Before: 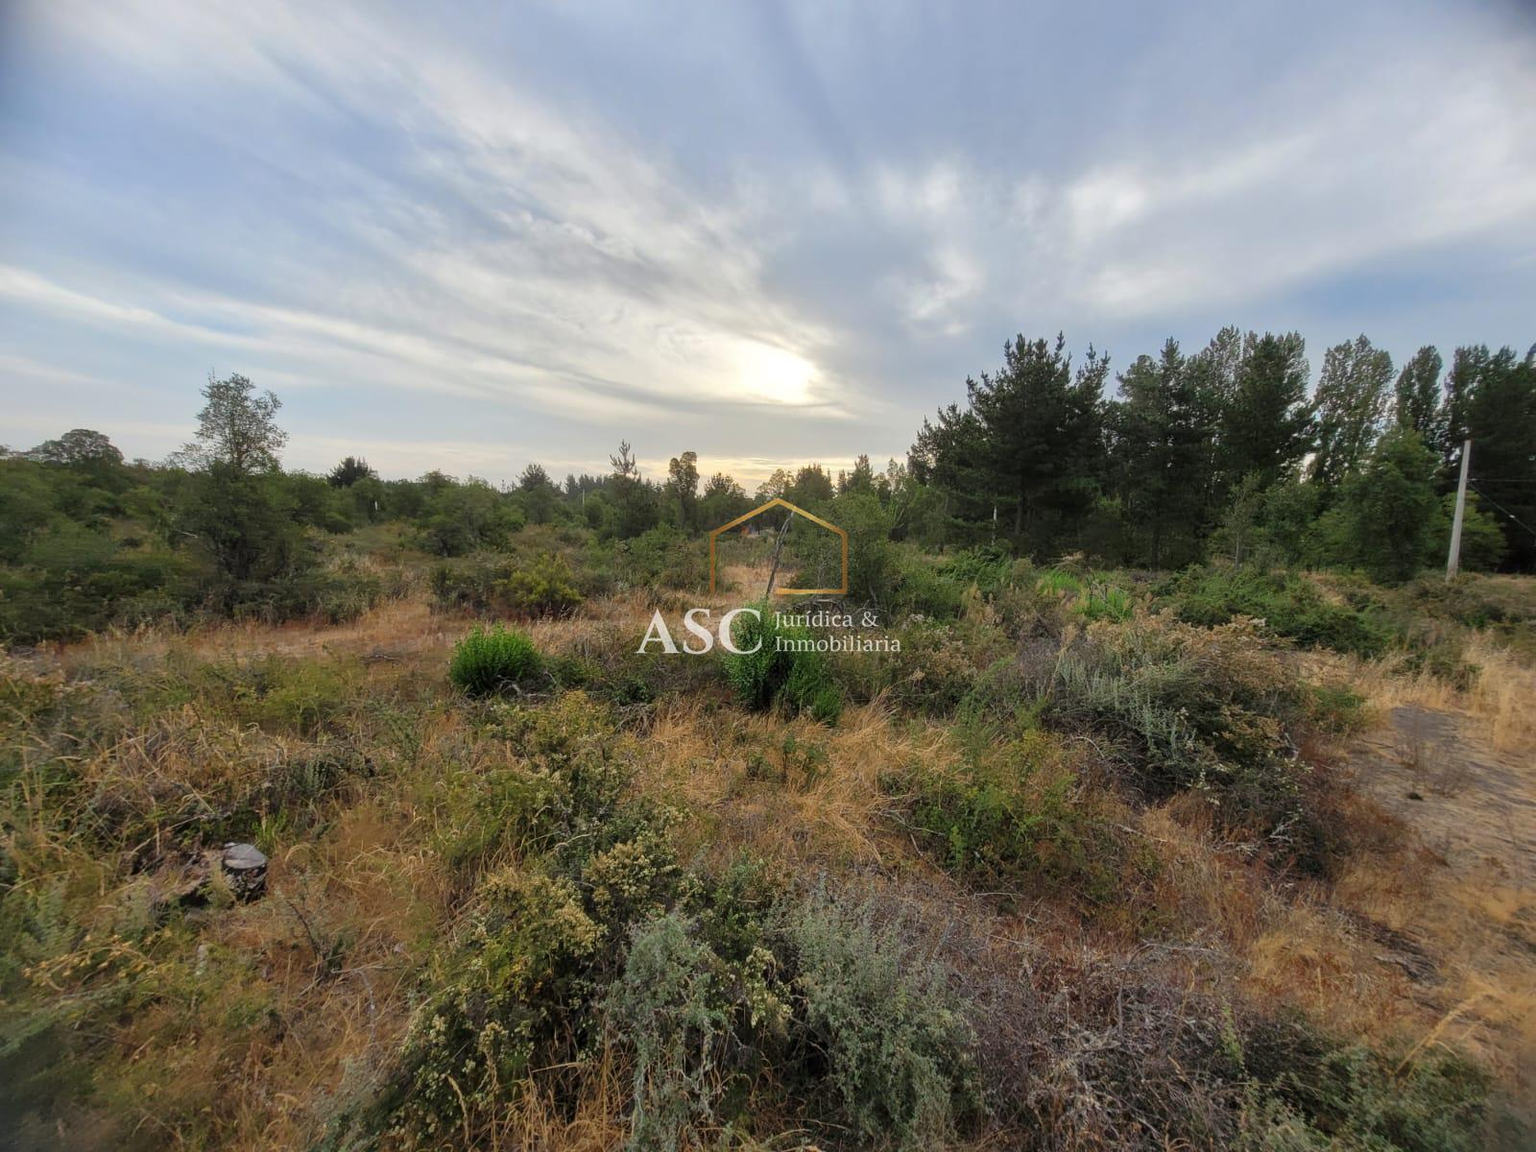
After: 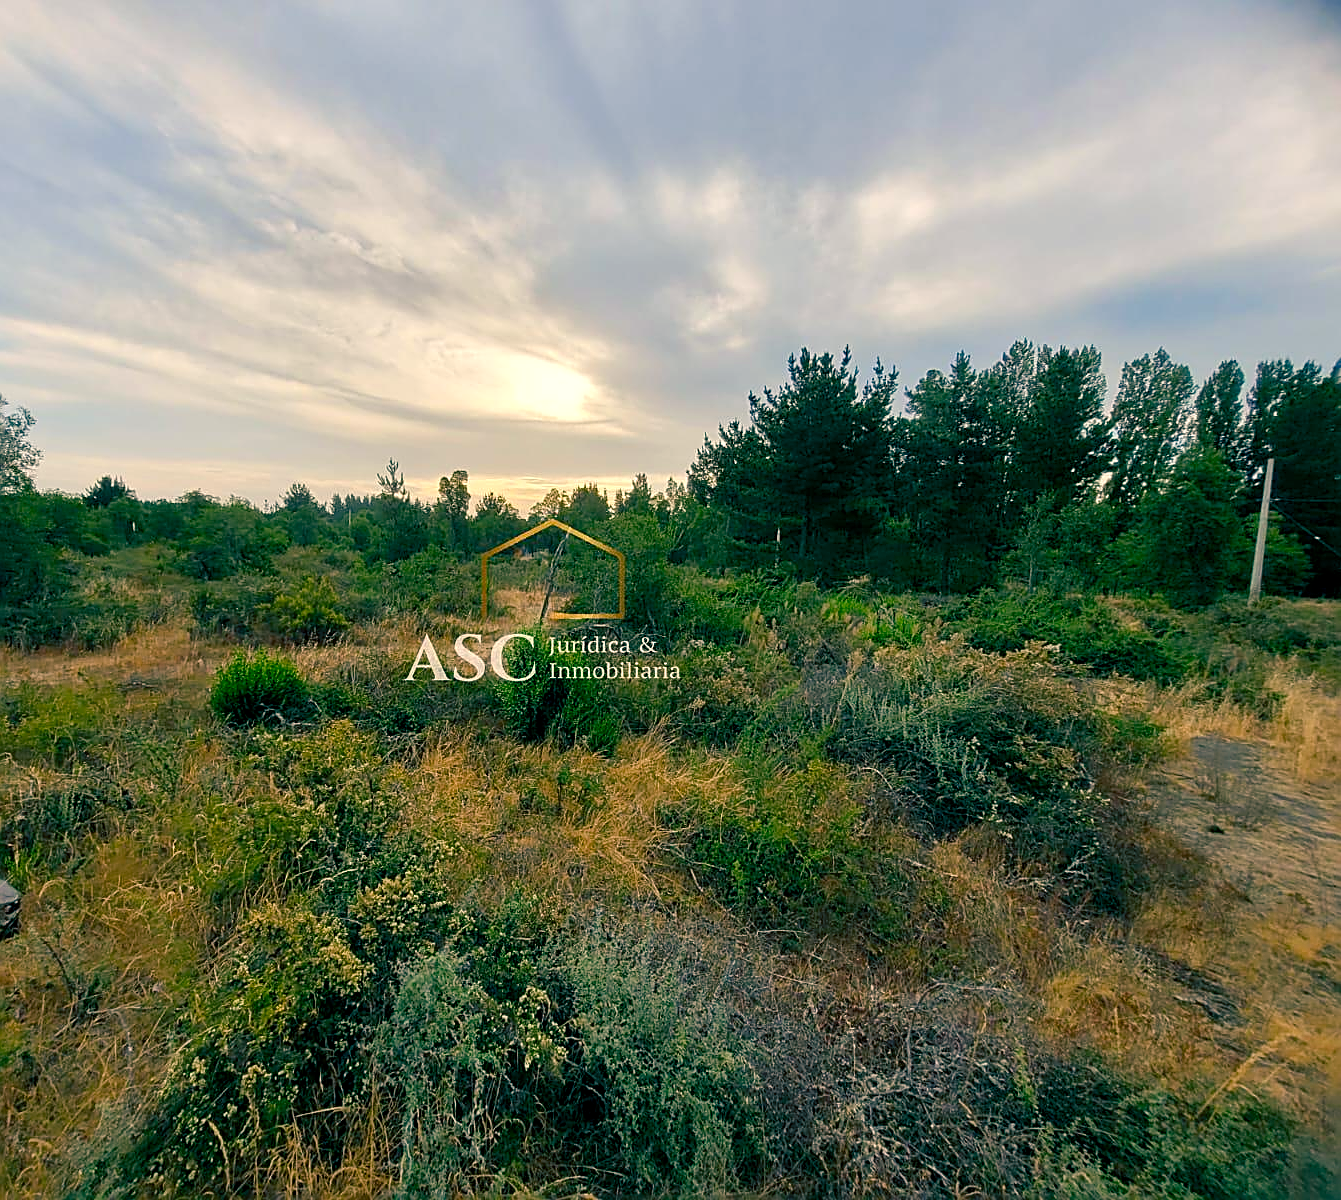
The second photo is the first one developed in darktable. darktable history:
crop: left 16.145%
white balance: red 1.045, blue 0.932
color balance rgb: shadows lift › luminance -28.76%, shadows lift › chroma 10%, shadows lift › hue 230°, power › chroma 0.5%, power › hue 215°, highlights gain › luminance 7.14%, highlights gain › chroma 1%, highlights gain › hue 50°, global offset › luminance -0.29%, global offset › hue 260°, perceptual saturation grading › global saturation 20%, perceptual saturation grading › highlights -13.92%, perceptual saturation grading › shadows 50%
sharpen: amount 0.901
